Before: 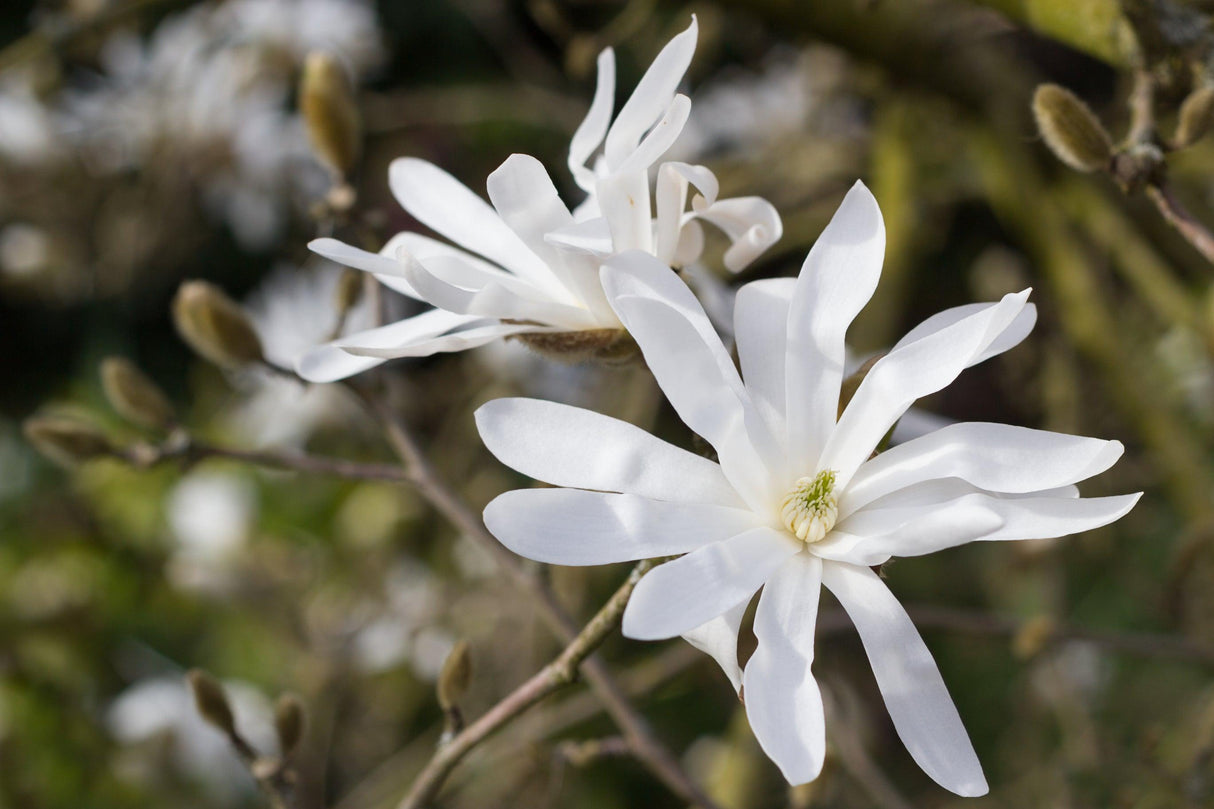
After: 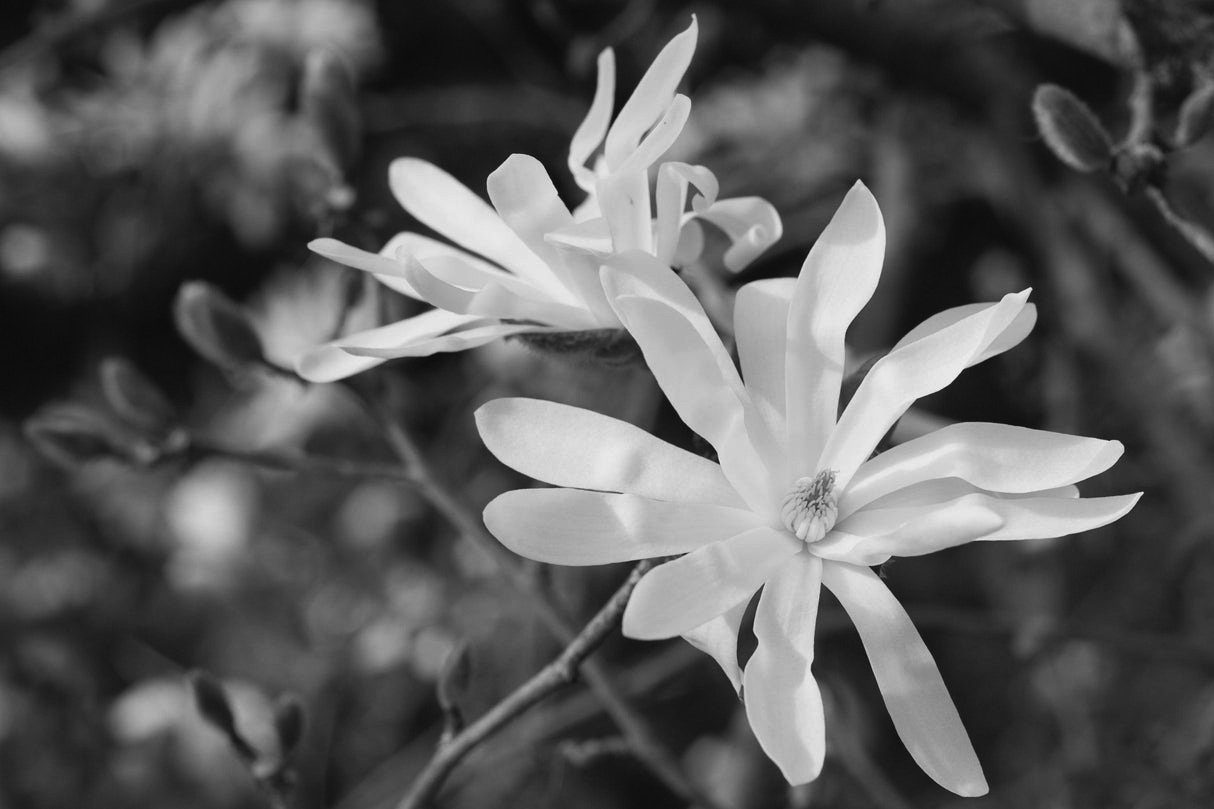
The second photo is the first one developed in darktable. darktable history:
color balance rgb: power › luminance -14.86%, perceptual saturation grading › global saturation 35.945%, perceptual saturation grading › shadows 35.705%, global vibrance 14.21%
contrast brightness saturation: contrast -0.082, brightness -0.031, saturation -0.113
color zones: curves: ch1 [(0, -0.014) (0.143, -0.013) (0.286, -0.013) (0.429, -0.016) (0.571, -0.019) (0.714, -0.015) (0.857, 0.002) (1, -0.014)]
